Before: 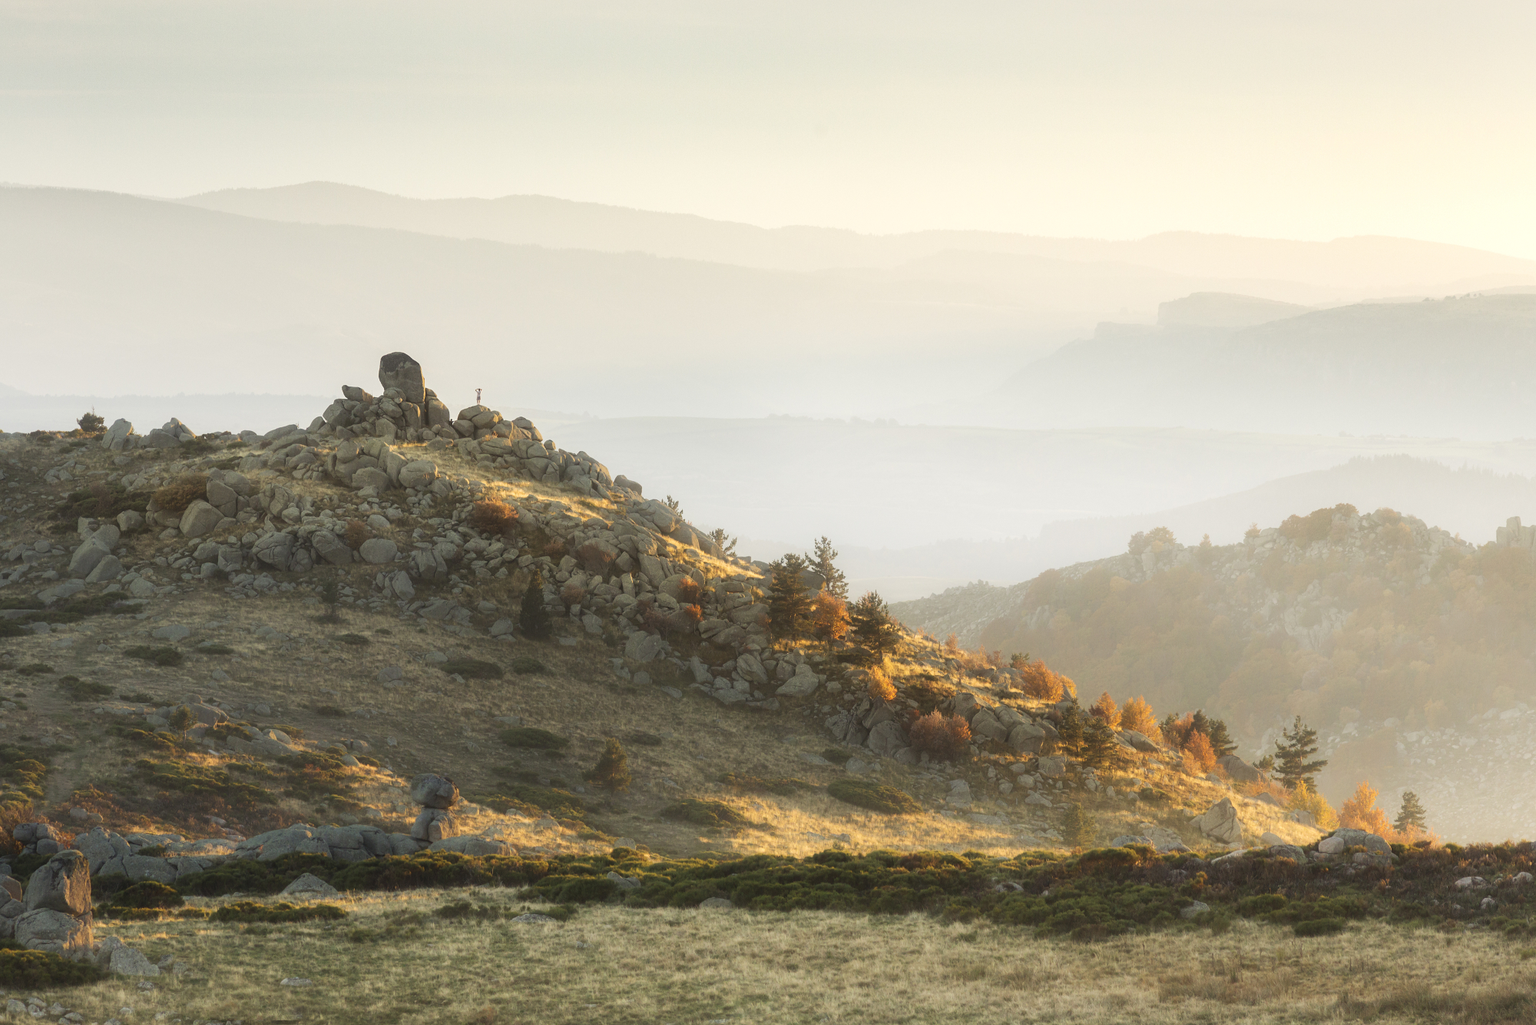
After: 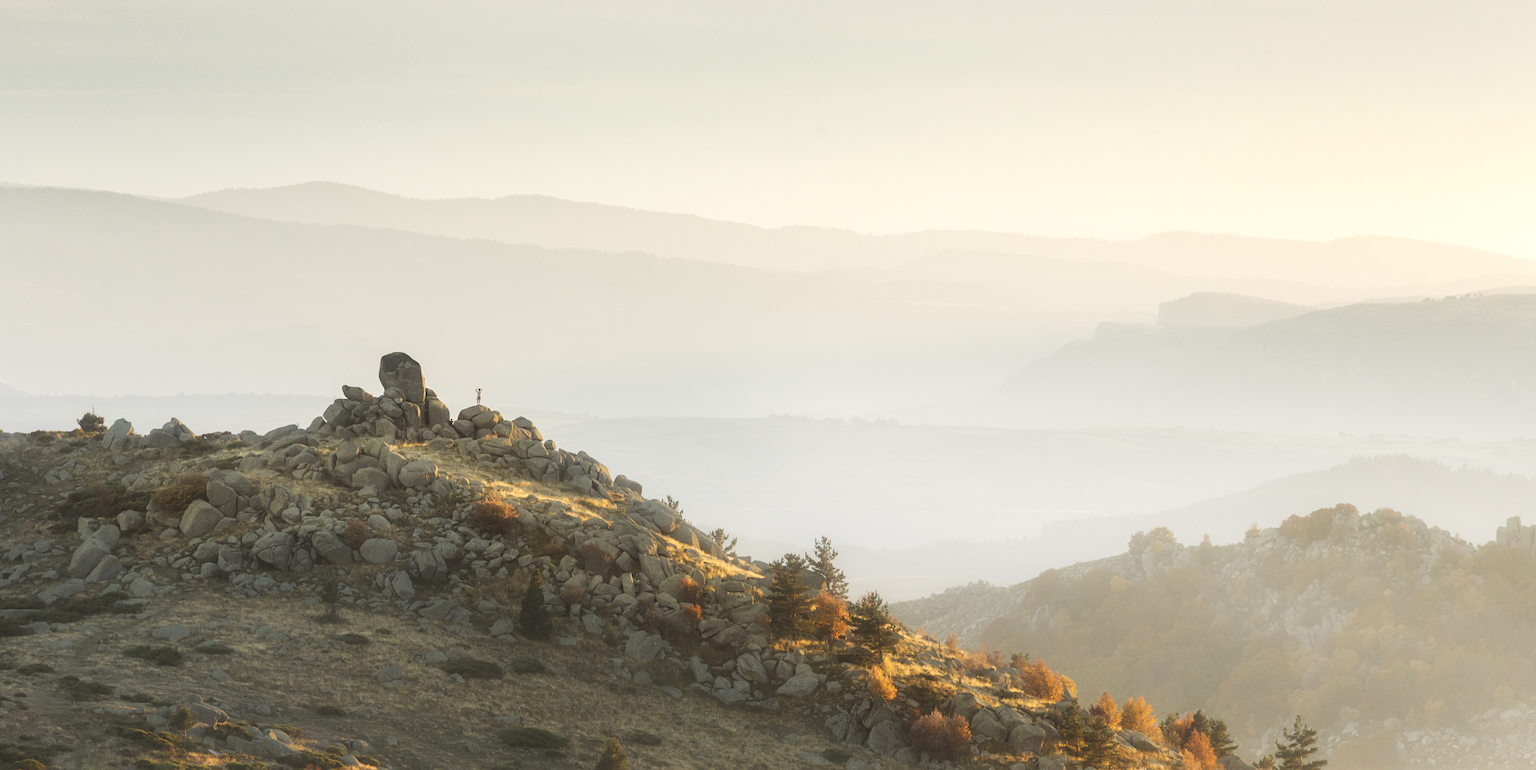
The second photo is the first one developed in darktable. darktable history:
crop: bottom 24.778%
